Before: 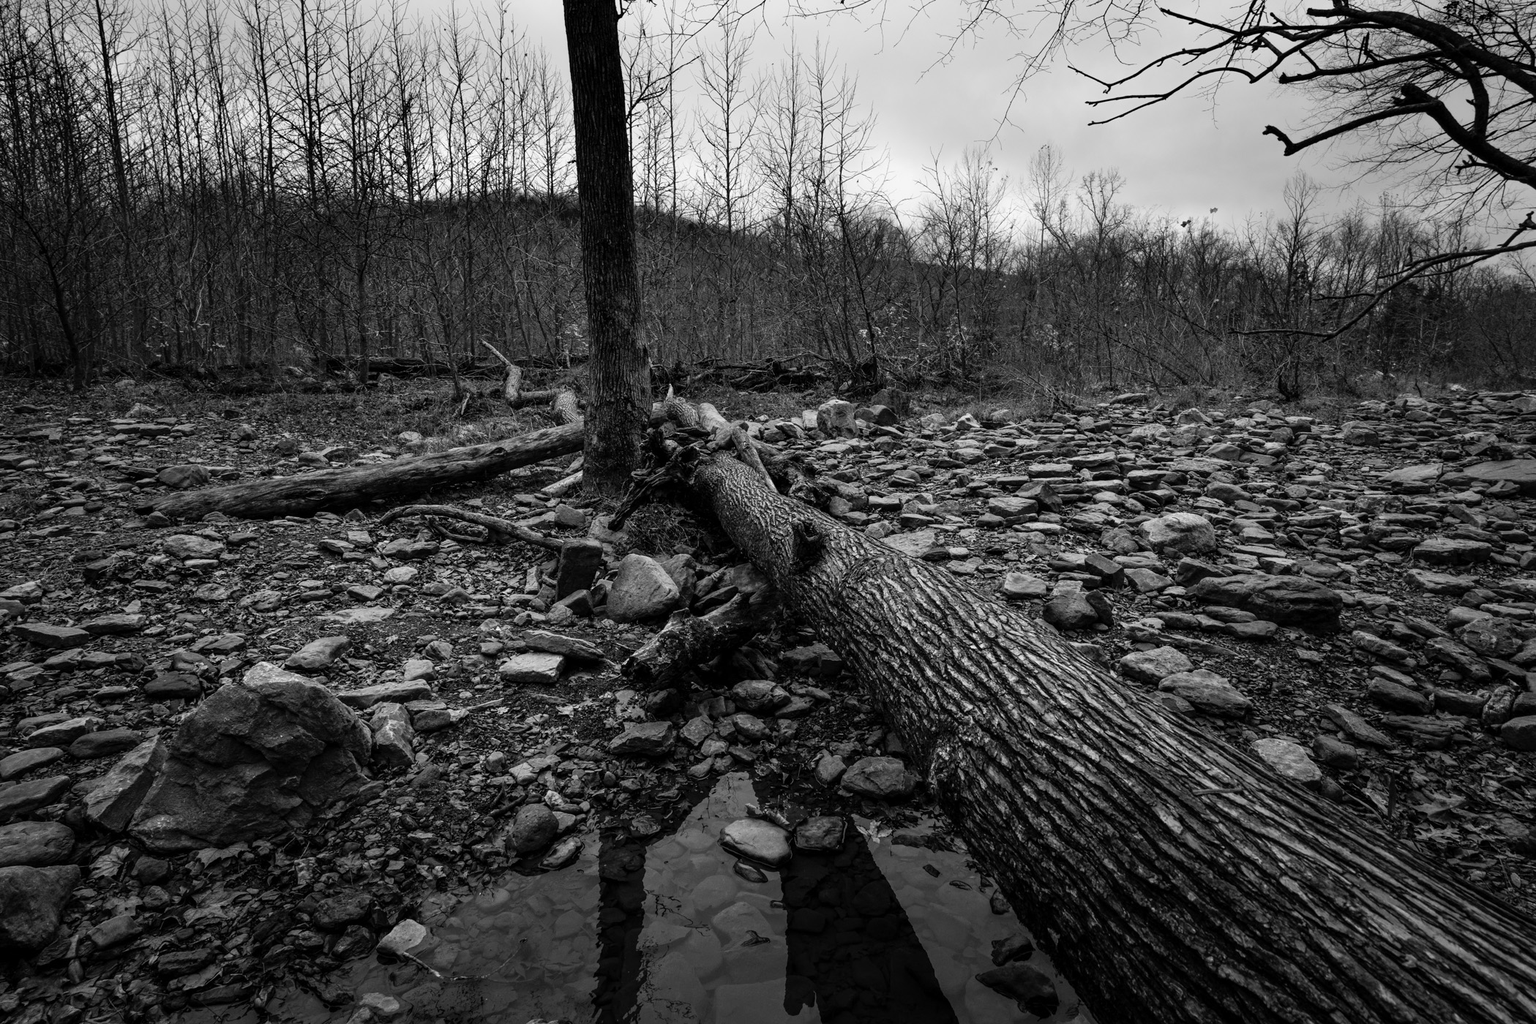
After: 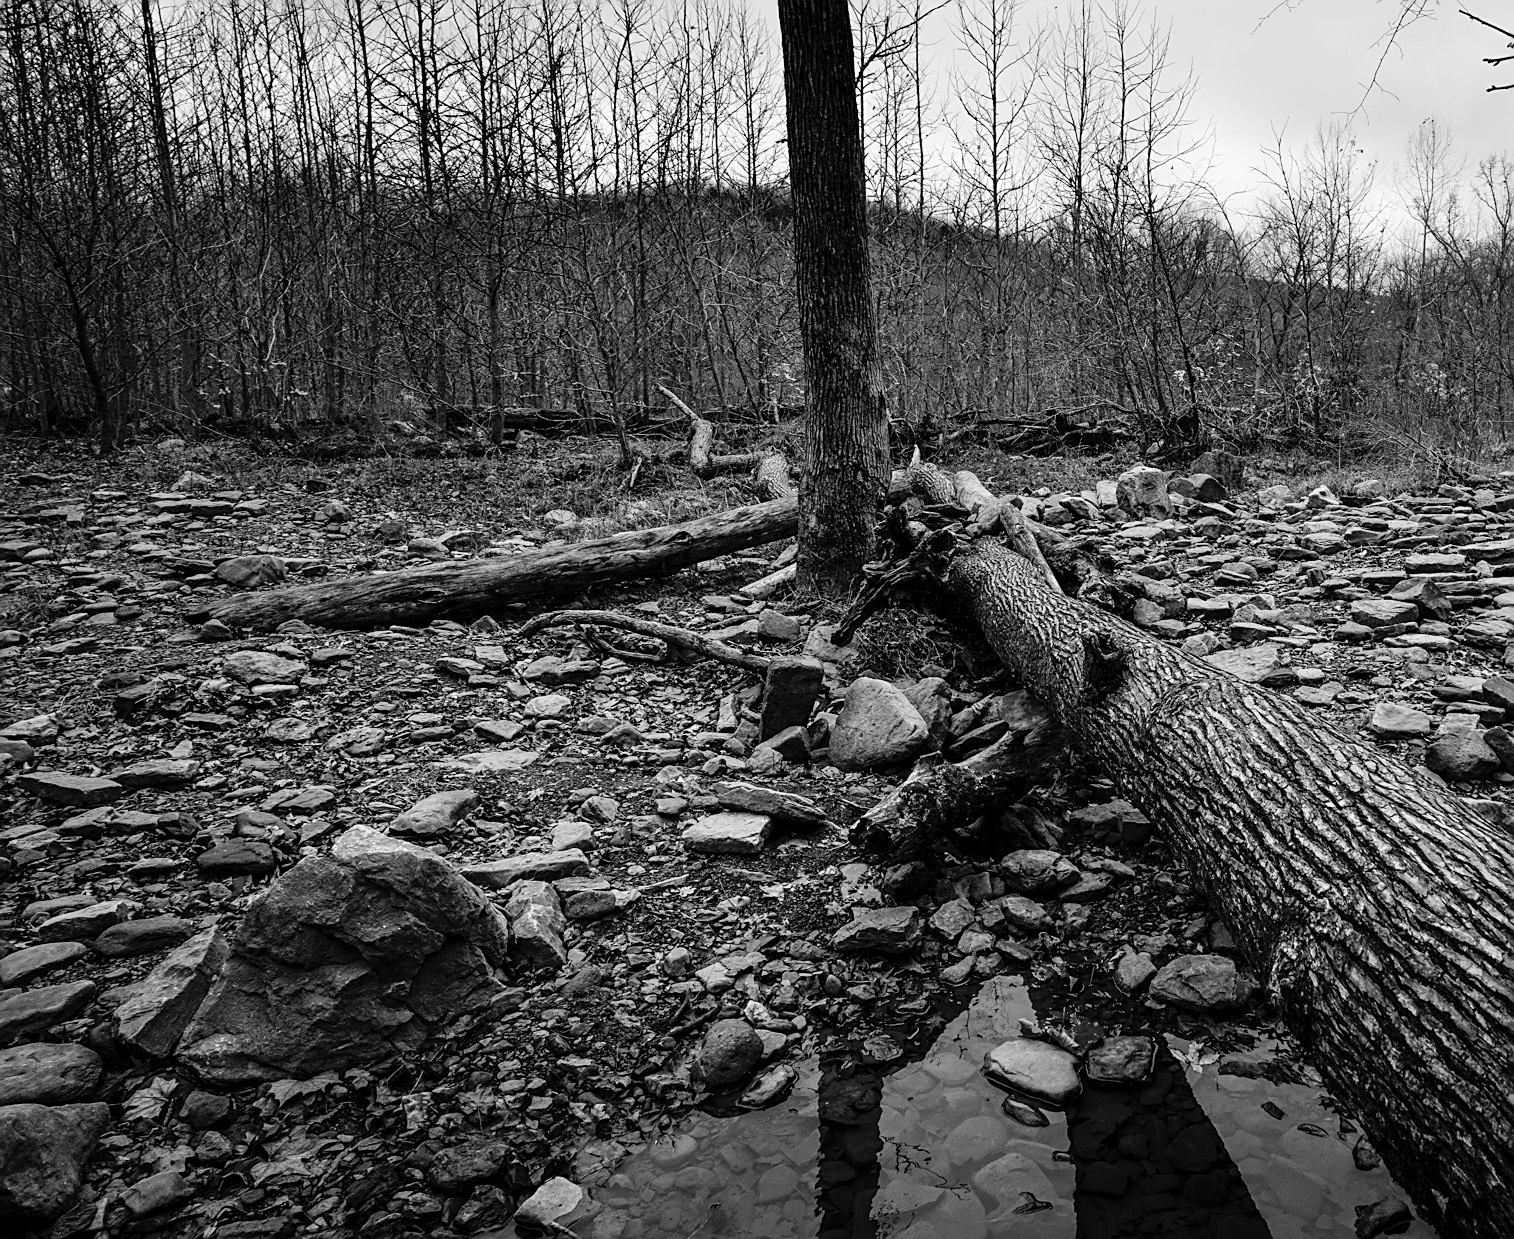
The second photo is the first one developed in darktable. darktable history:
sharpen: on, module defaults
tone curve: curves: ch0 [(0, 0) (0.003, 0.004) (0.011, 0.015) (0.025, 0.033) (0.044, 0.059) (0.069, 0.092) (0.1, 0.132) (0.136, 0.18) (0.177, 0.235) (0.224, 0.297) (0.277, 0.366) (0.335, 0.44) (0.399, 0.52) (0.468, 0.594) (0.543, 0.661) (0.623, 0.727) (0.709, 0.79) (0.801, 0.86) (0.898, 0.928) (1, 1)], color space Lab, independent channels, preserve colors none
crop: top 5.763%, right 27.854%, bottom 5.732%
velvia: on, module defaults
